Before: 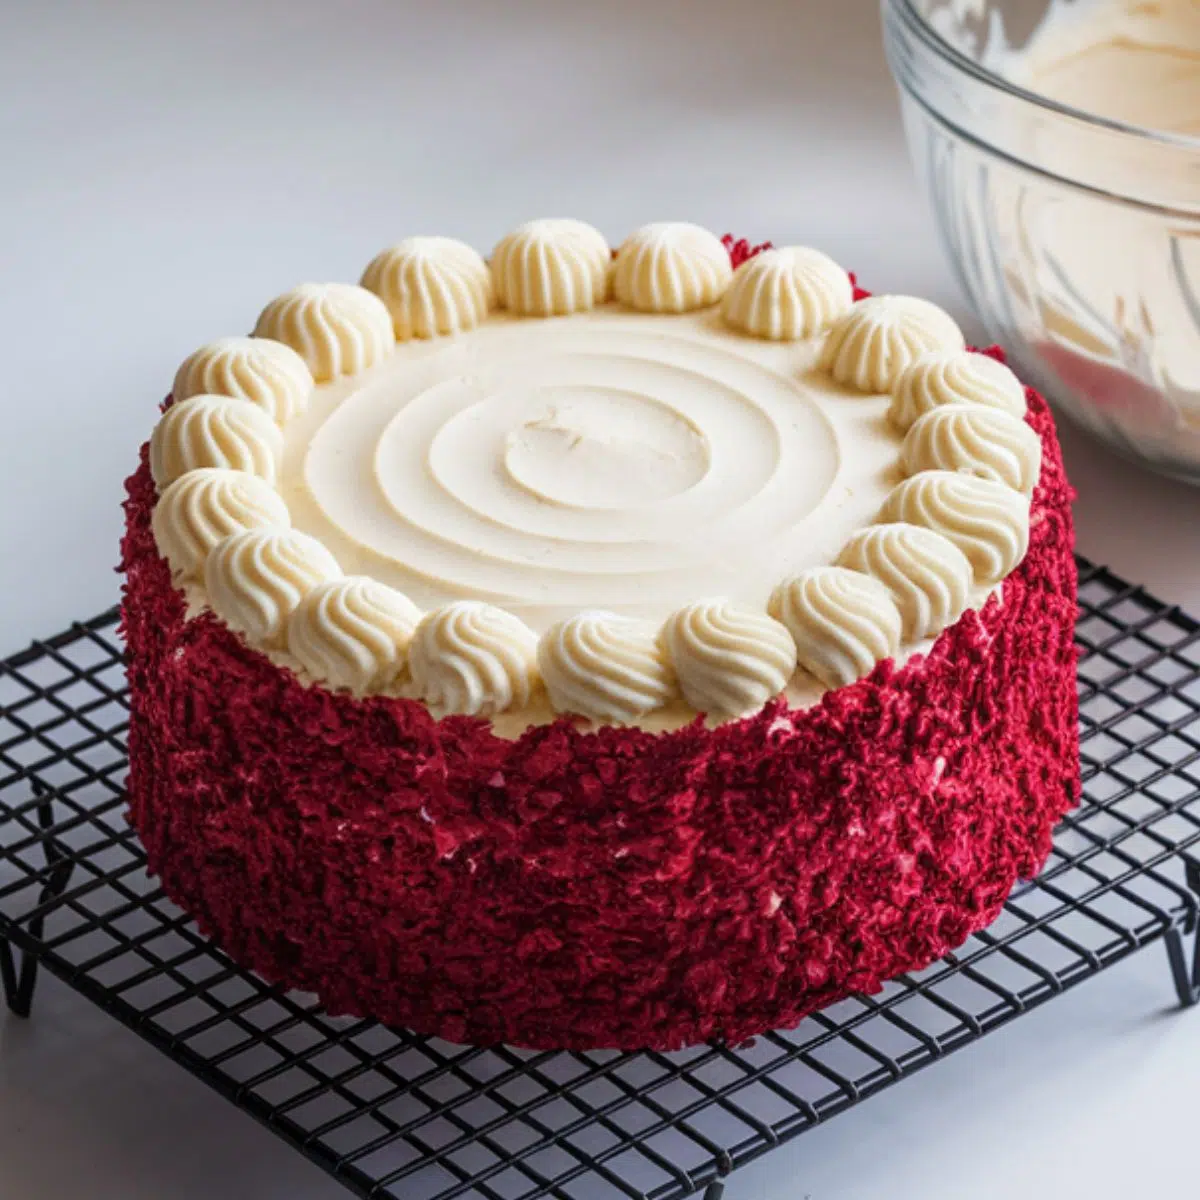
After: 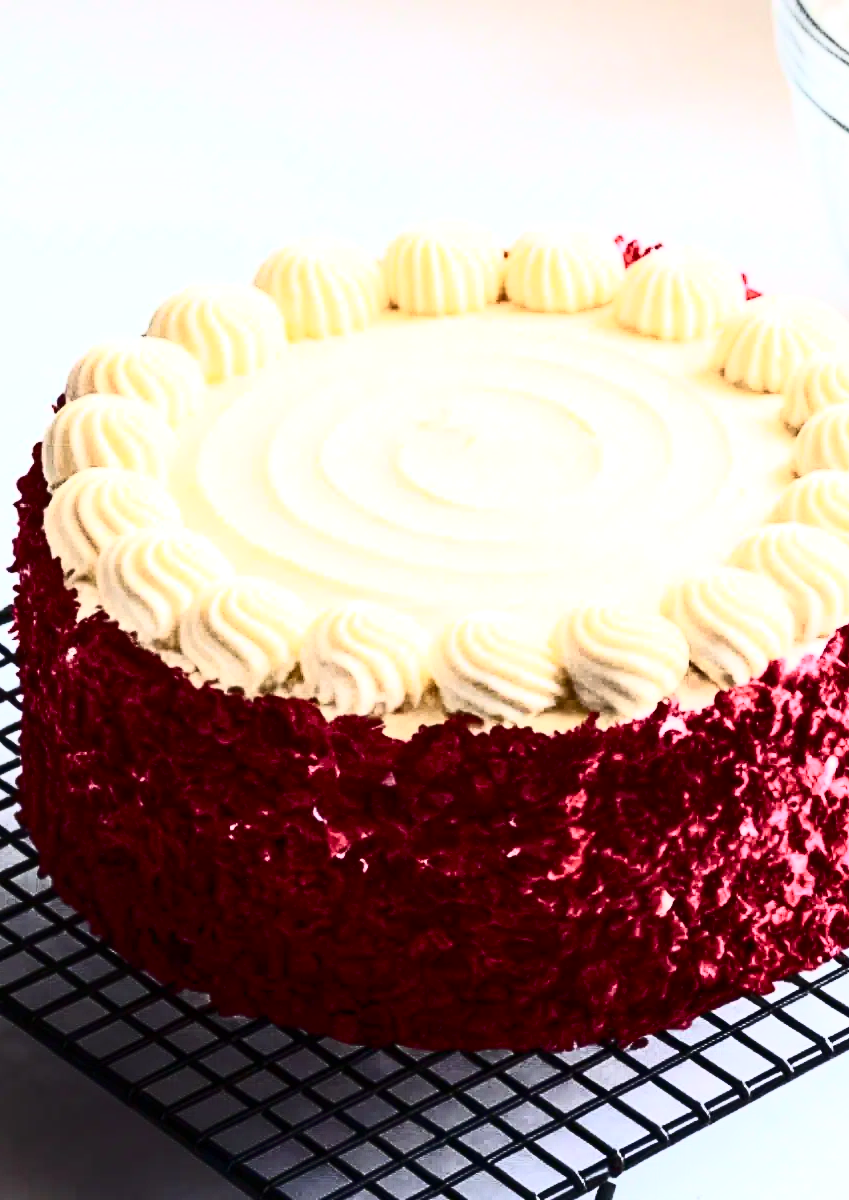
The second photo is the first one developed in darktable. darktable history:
exposure: exposure 0.636 EV, compensate highlight preservation false
crop and rotate: left 9.061%, right 20.142%
contrast brightness saturation: contrast 0.93, brightness 0.2
